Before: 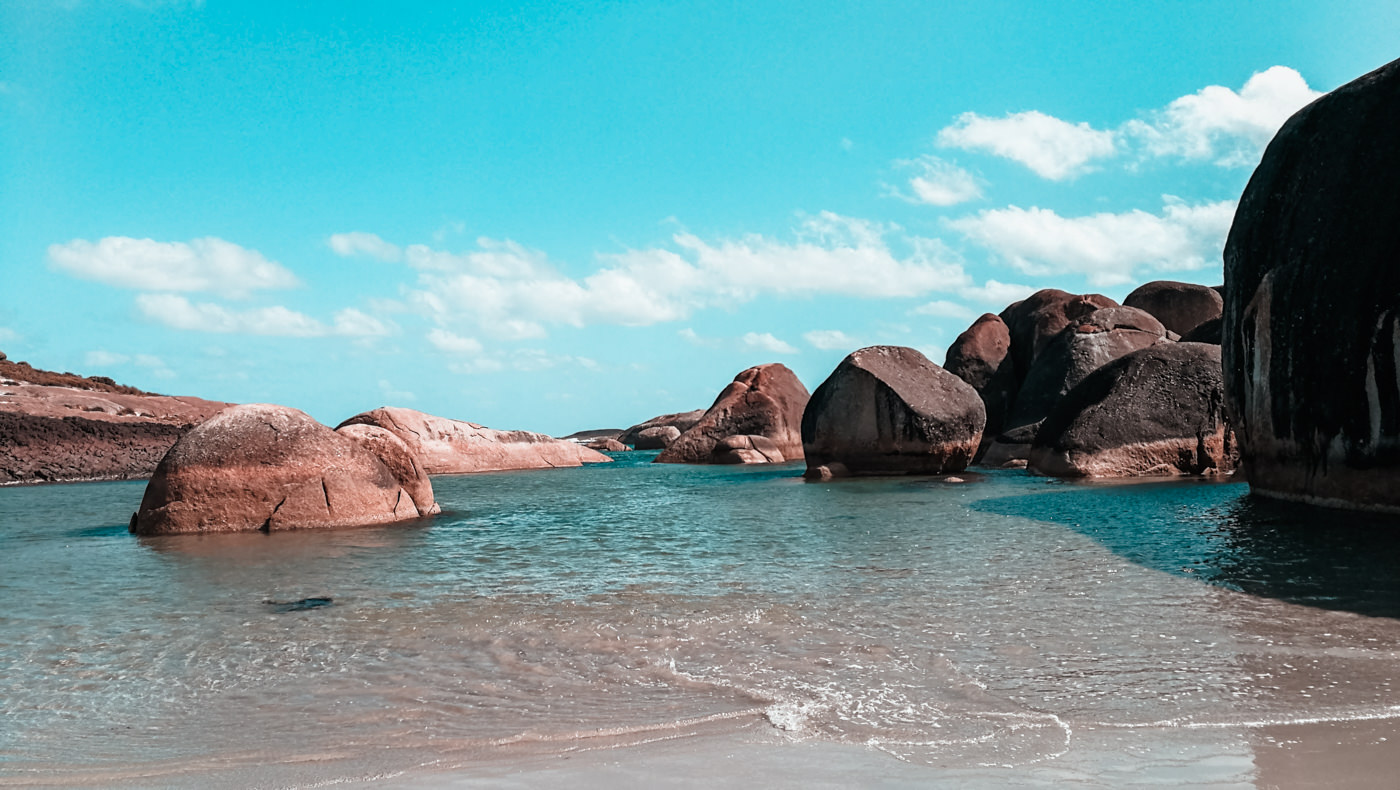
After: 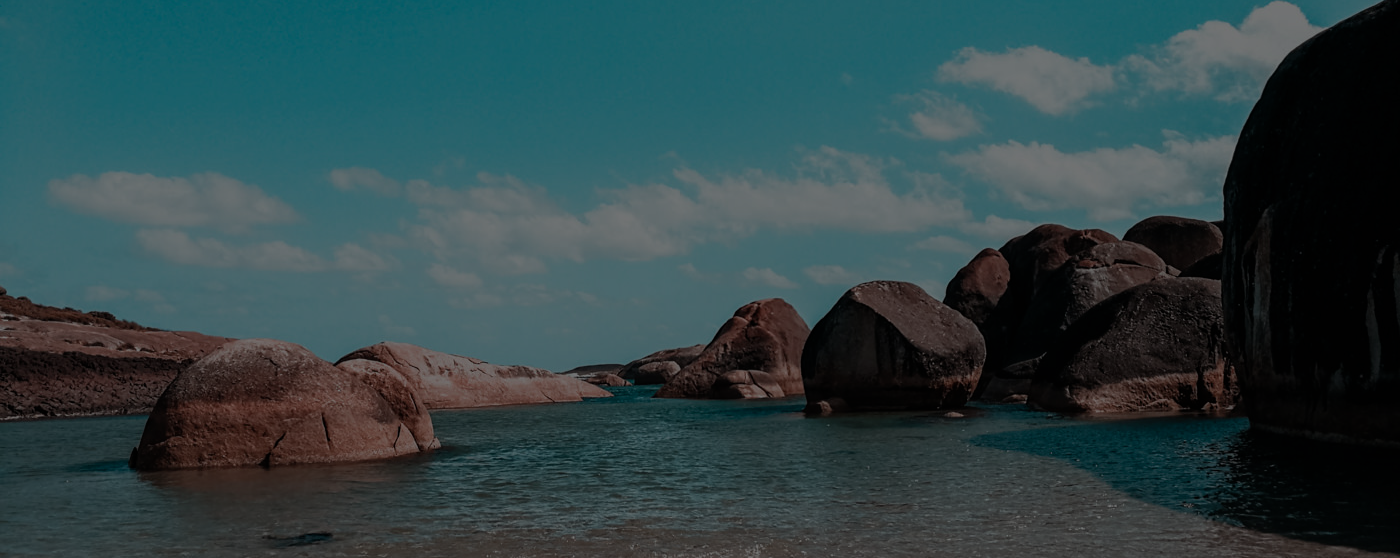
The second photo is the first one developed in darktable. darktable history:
exposure: exposure -2.446 EV, compensate highlight preservation false
crop and rotate: top 8.293%, bottom 20.996%
